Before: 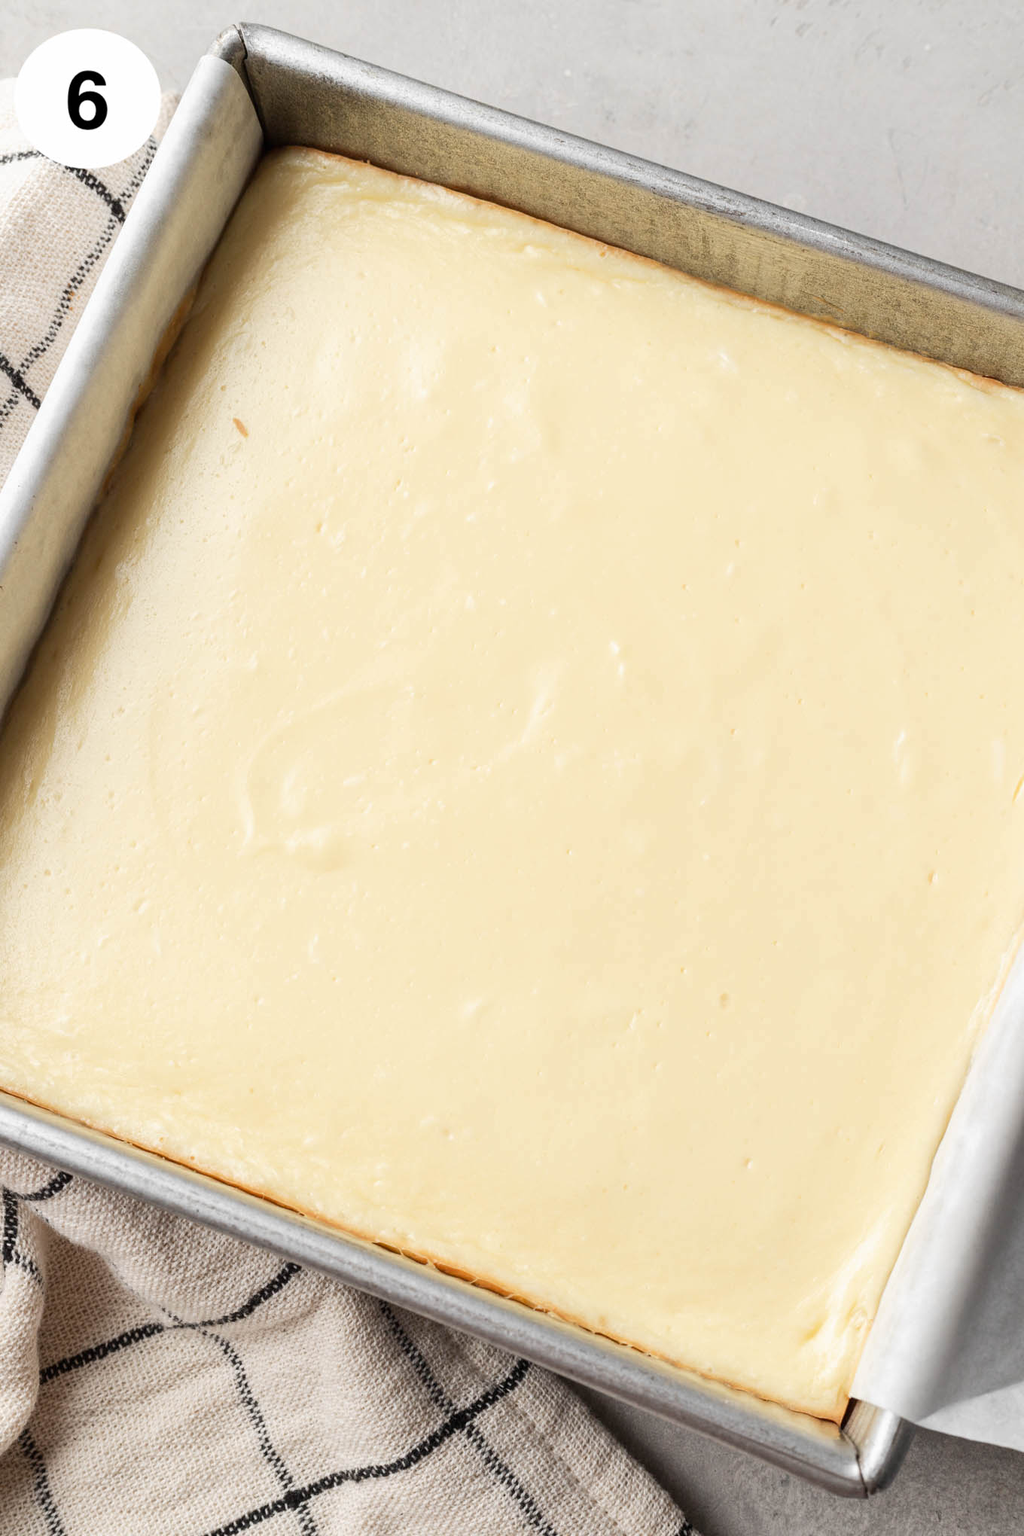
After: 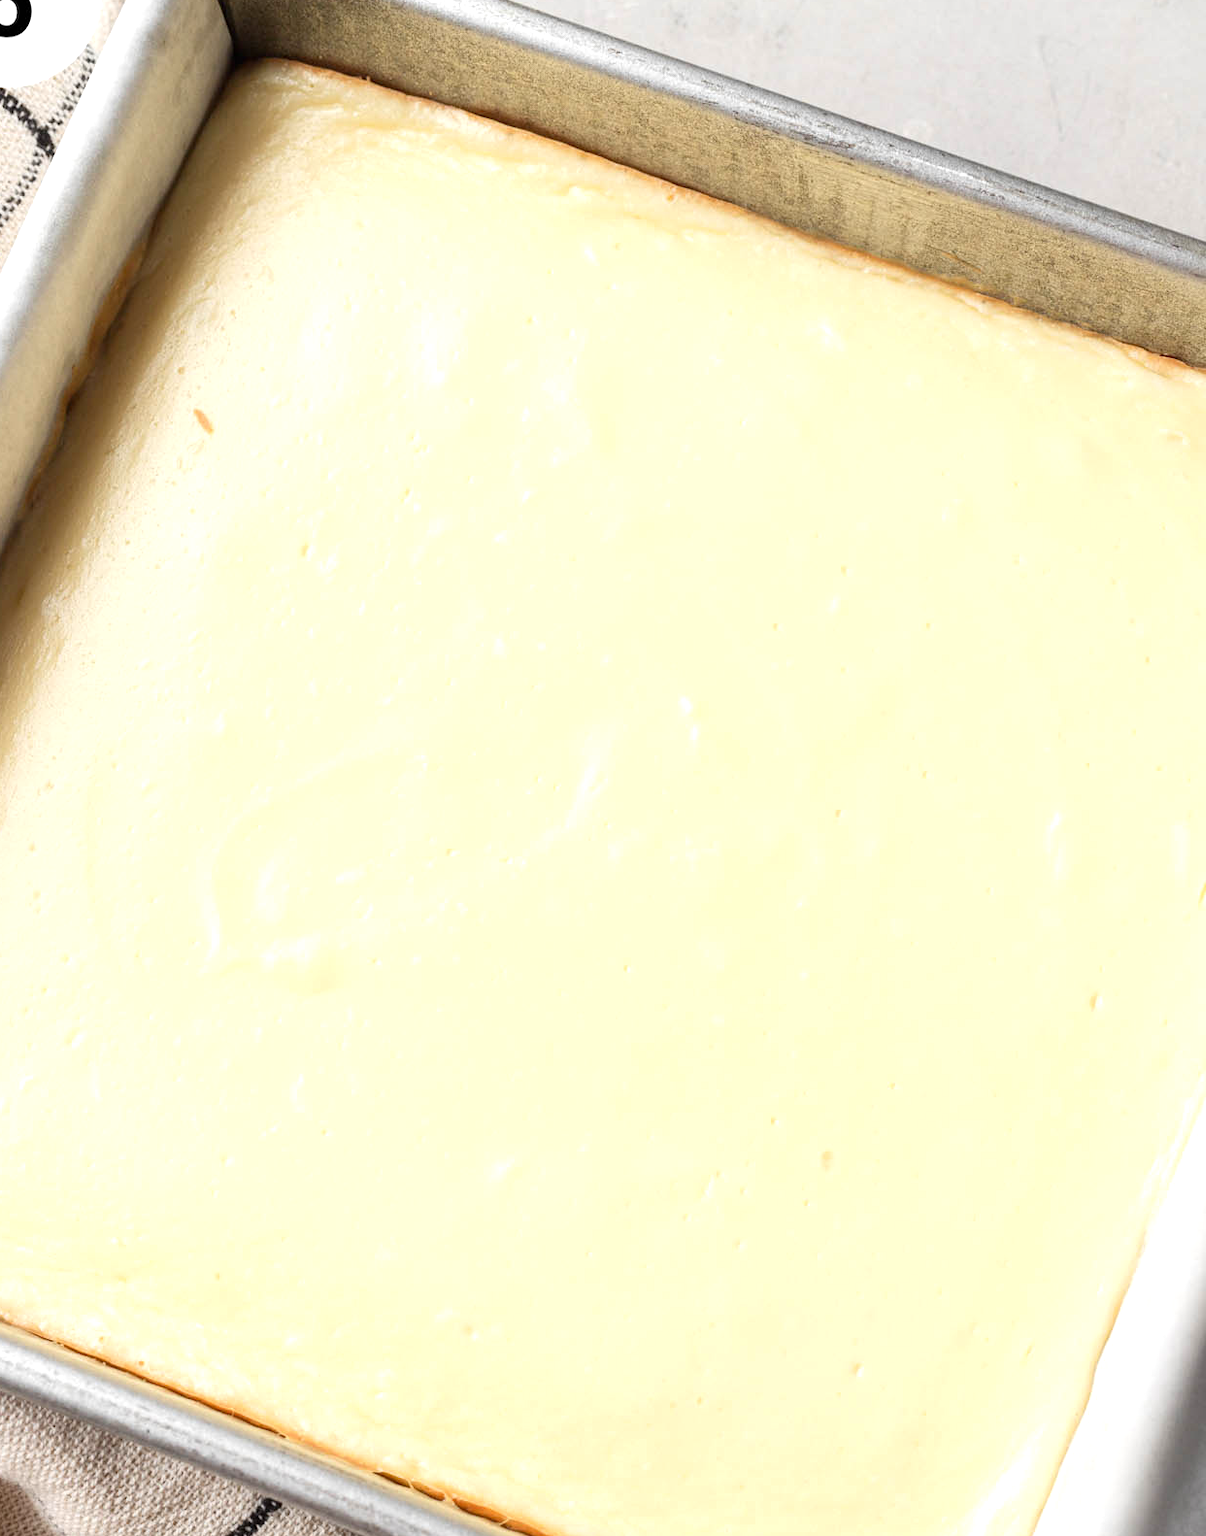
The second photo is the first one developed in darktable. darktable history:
exposure: exposure 0.375 EV, compensate highlight preservation false
crop: left 8.155%, top 6.611%, bottom 15.385%
